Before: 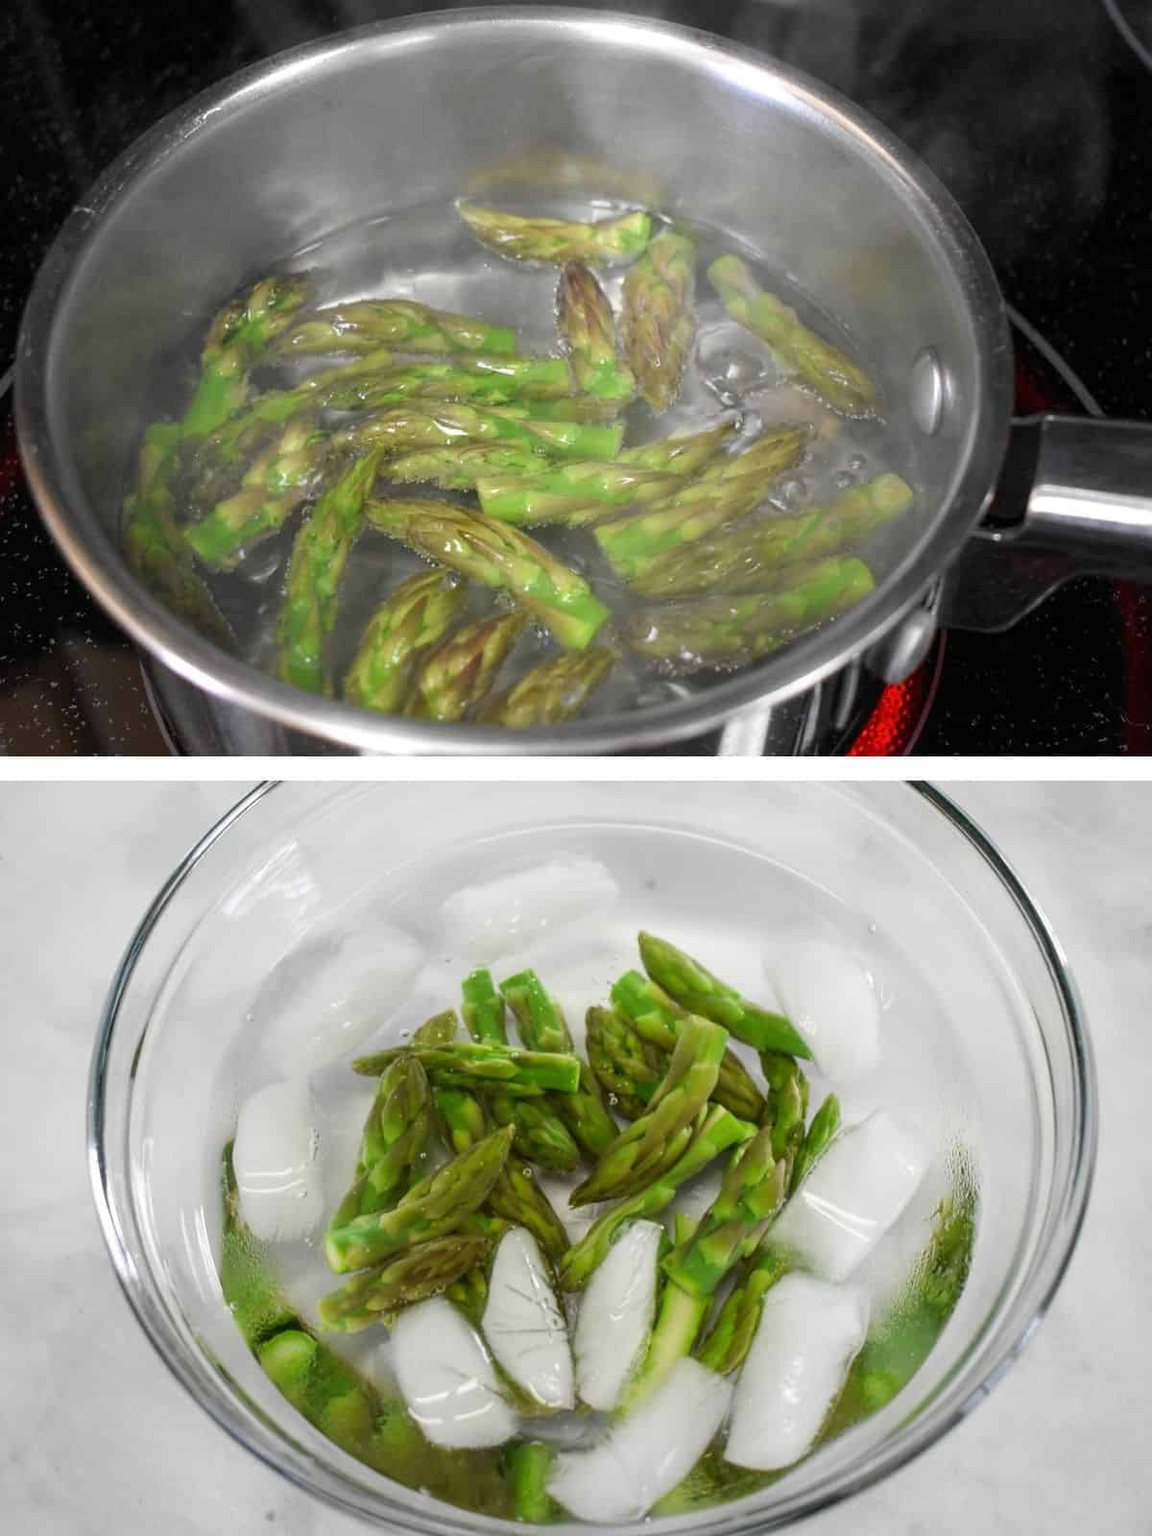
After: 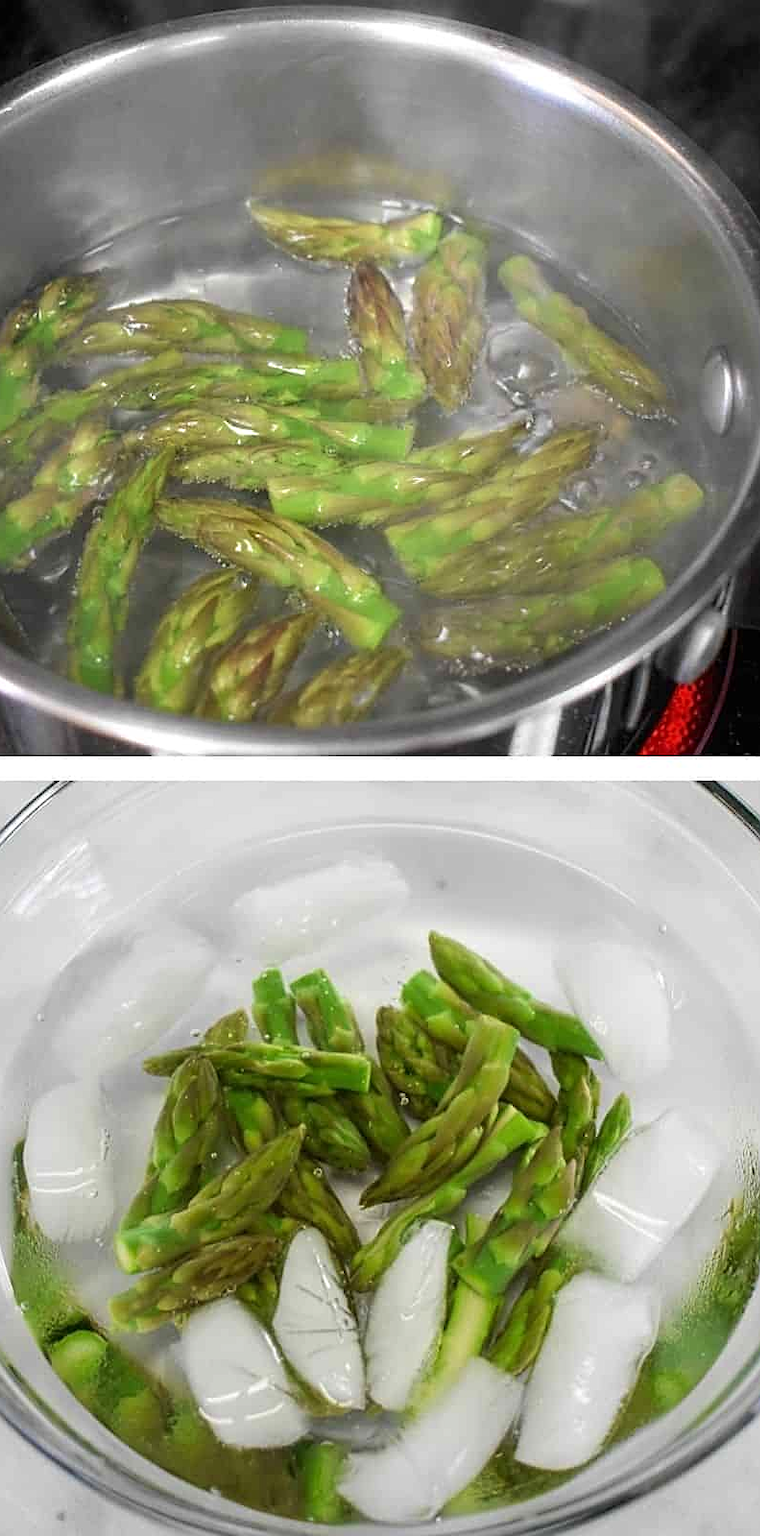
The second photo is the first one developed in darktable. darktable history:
tone equalizer: edges refinement/feathering 500, mask exposure compensation -1.57 EV, preserve details no
crop and rotate: left 18.203%, right 15.729%
velvia: strength 15.65%
sharpen: on, module defaults
